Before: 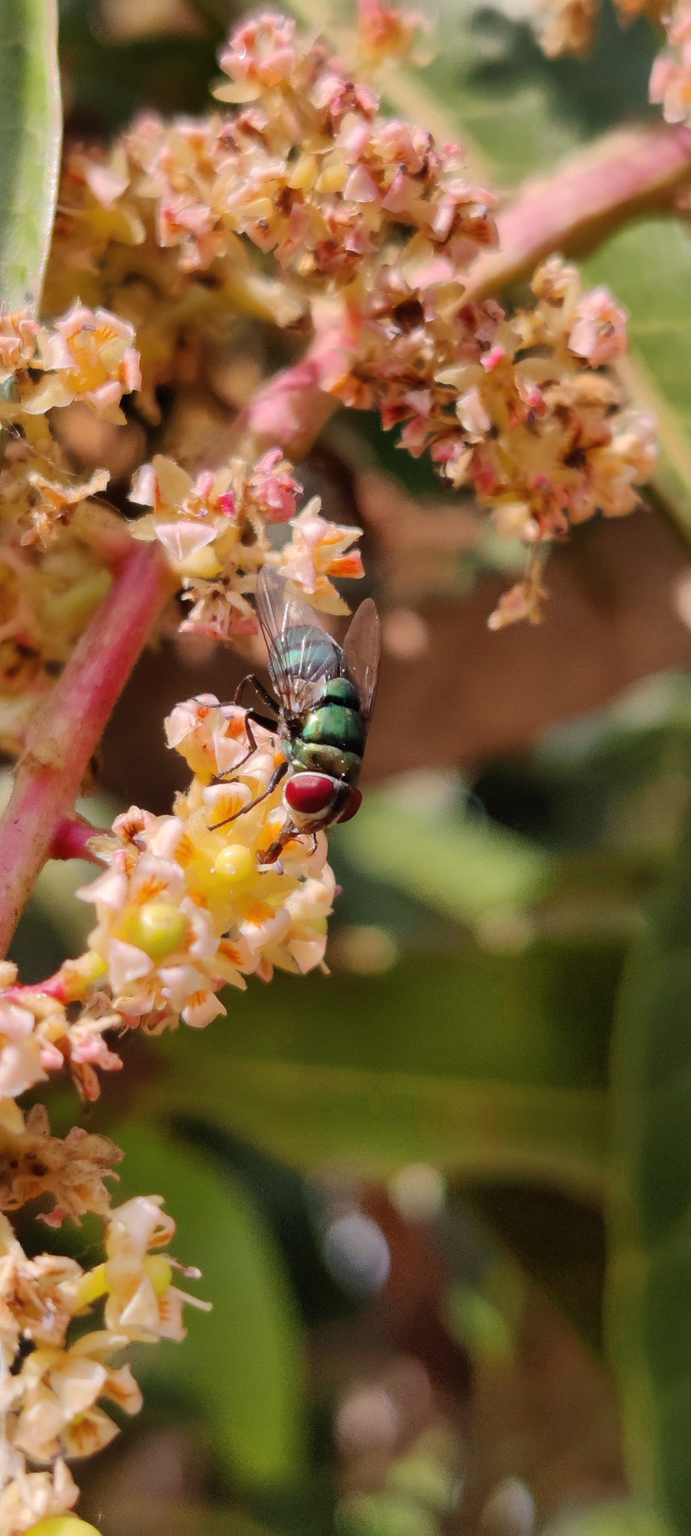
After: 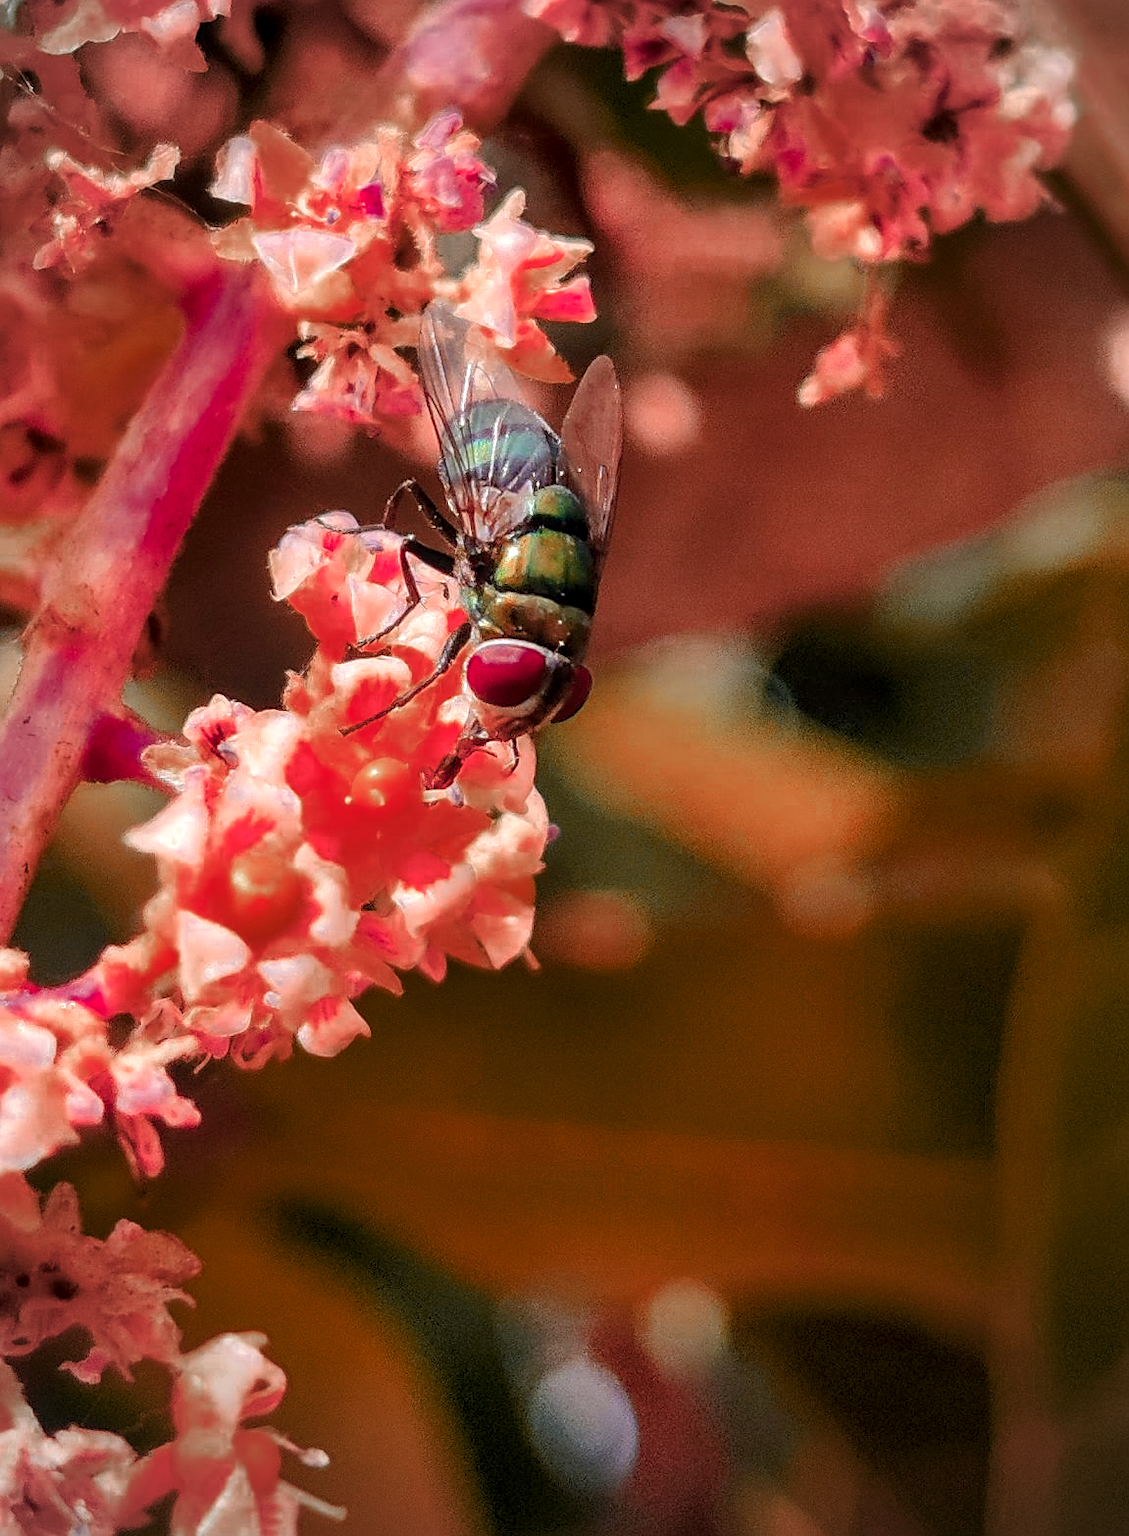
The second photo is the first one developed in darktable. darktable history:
crop and rotate: top 24.809%, bottom 13.998%
color zones: curves: ch0 [(0.006, 0.385) (0.143, 0.563) (0.243, 0.321) (0.352, 0.464) (0.516, 0.456) (0.625, 0.5) (0.75, 0.5) (0.875, 0.5)]; ch1 [(0, 0.5) (0.134, 0.504) (0.246, 0.463) (0.421, 0.515) (0.5, 0.56) (0.625, 0.5) (0.75, 0.5) (0.875, 0.5)]; ch2 [(0, 0.5) (0.131, 0.426) (0.307, 0.289) (0.38, 0.188) (0.513, 0.216) (0.625, 0.548) (0.75, 0.468) (0.838, 0.396) (0.971, 0.311)]
color balance rgb: linear chroma grading › global chroma 20.192%, perceptual saturation grading › global saturation 25.362%
vignetting: fall-off radius 60.91%
local contrast: on, module defaults
contrast brightness saturation: saturation -0.063
sharpen: on, module defaults
